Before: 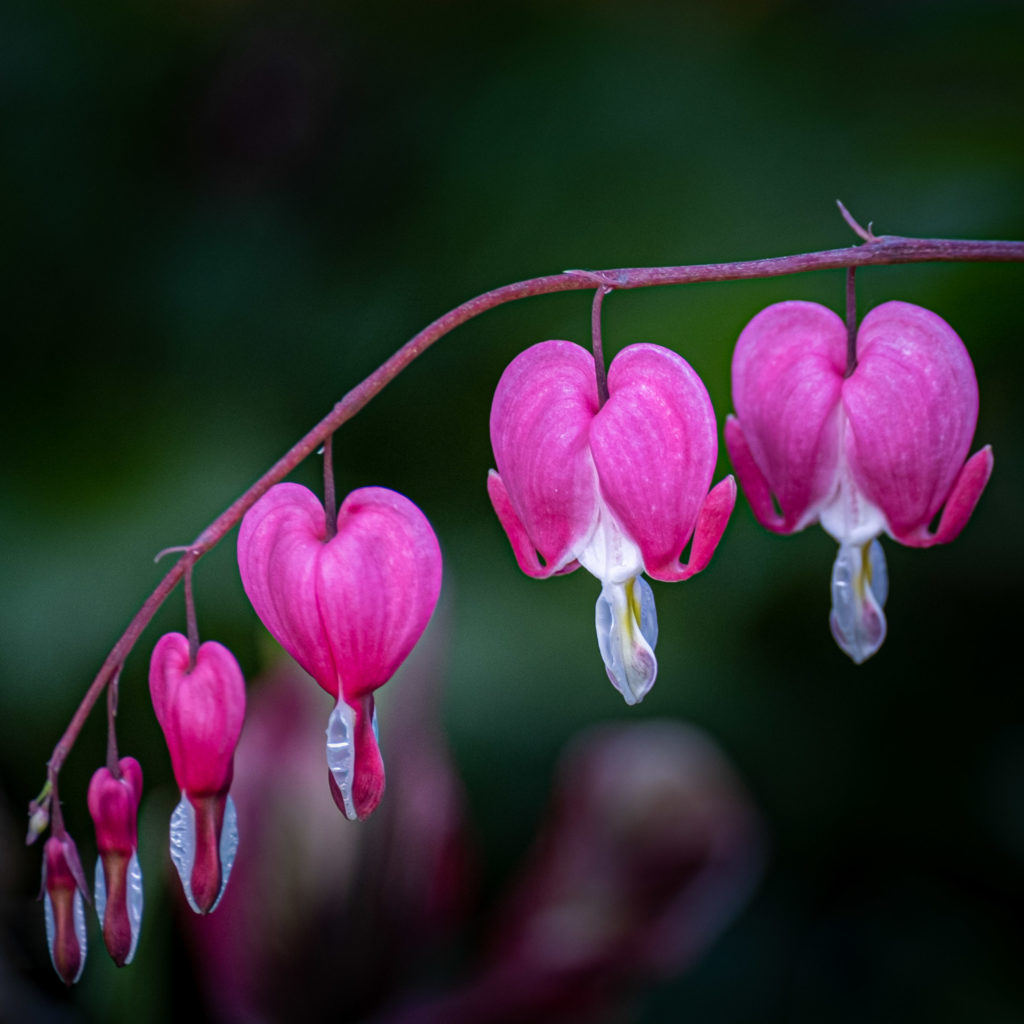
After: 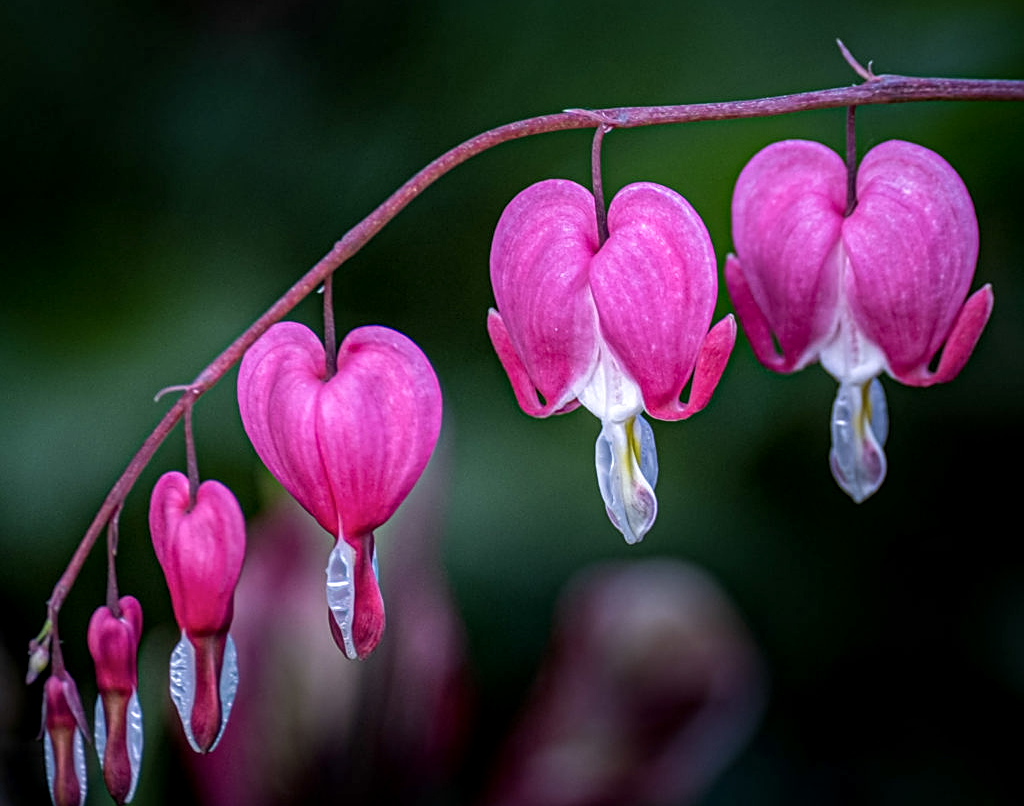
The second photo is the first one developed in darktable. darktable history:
local contrast: detail 130%
sharpen: on, module defaults
crop and rotate: top 15.774%, bottom 5.506%
